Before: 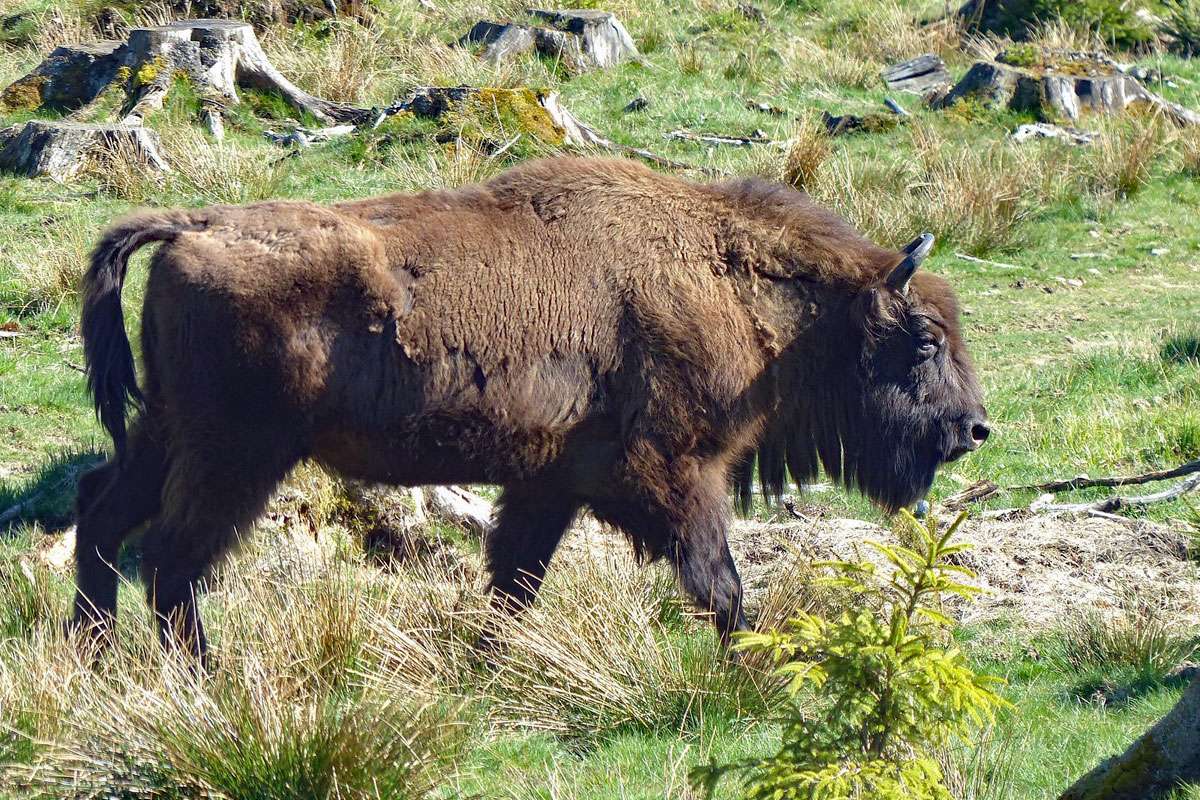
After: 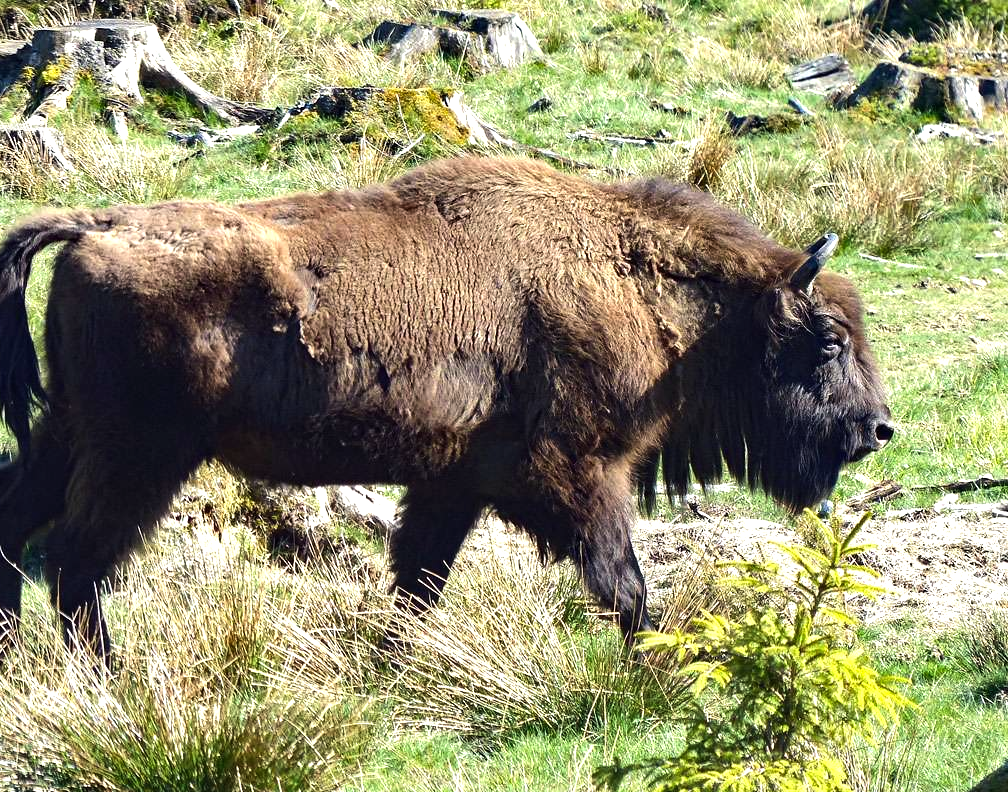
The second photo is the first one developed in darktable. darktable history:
crop: left 8.026%, right 7.374%
color correction: highlights b* 3
tone equalizer: -8 EV -0.75 EV, -7 EV -0.7 EV, -6 EV -0.6 EV, -5 EV -0.4 EV, -3 EV 0.4 EV, -2 EV 0.6 EV, -1 EV 0.7 EV, +0 EV 0.75 EV, edges refinement/feathering 500, mask exposure compensation -1.57 EV, preserve details no
